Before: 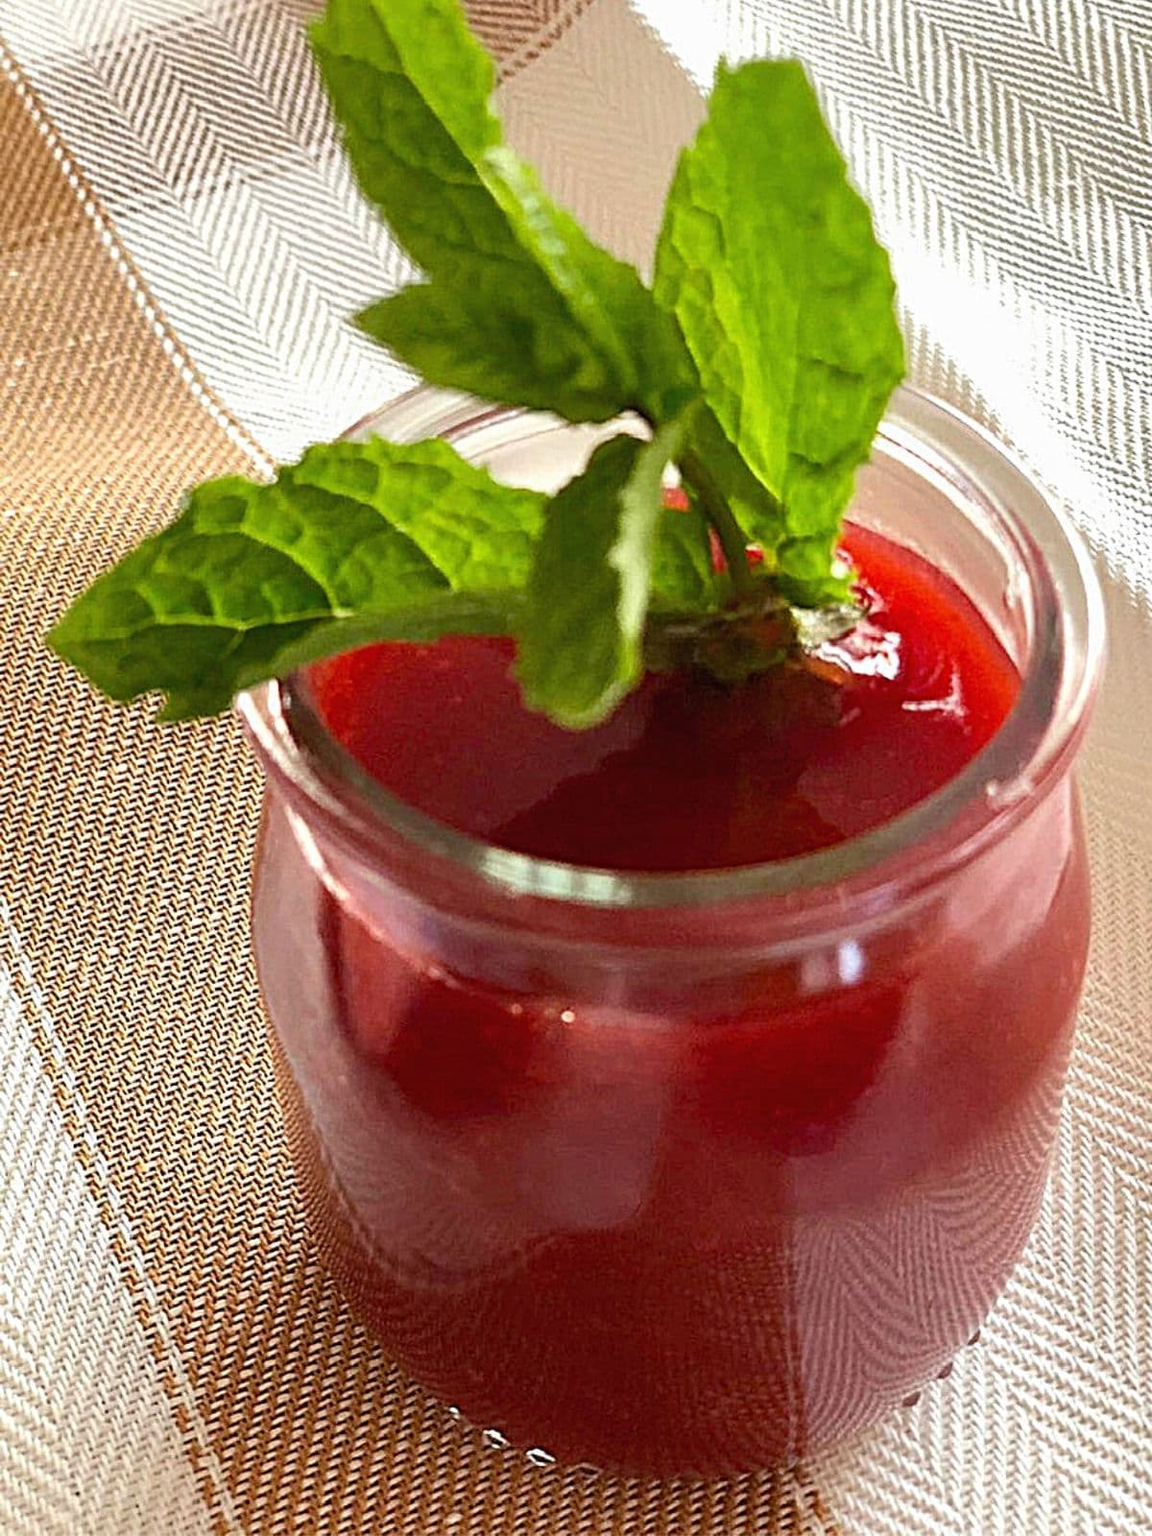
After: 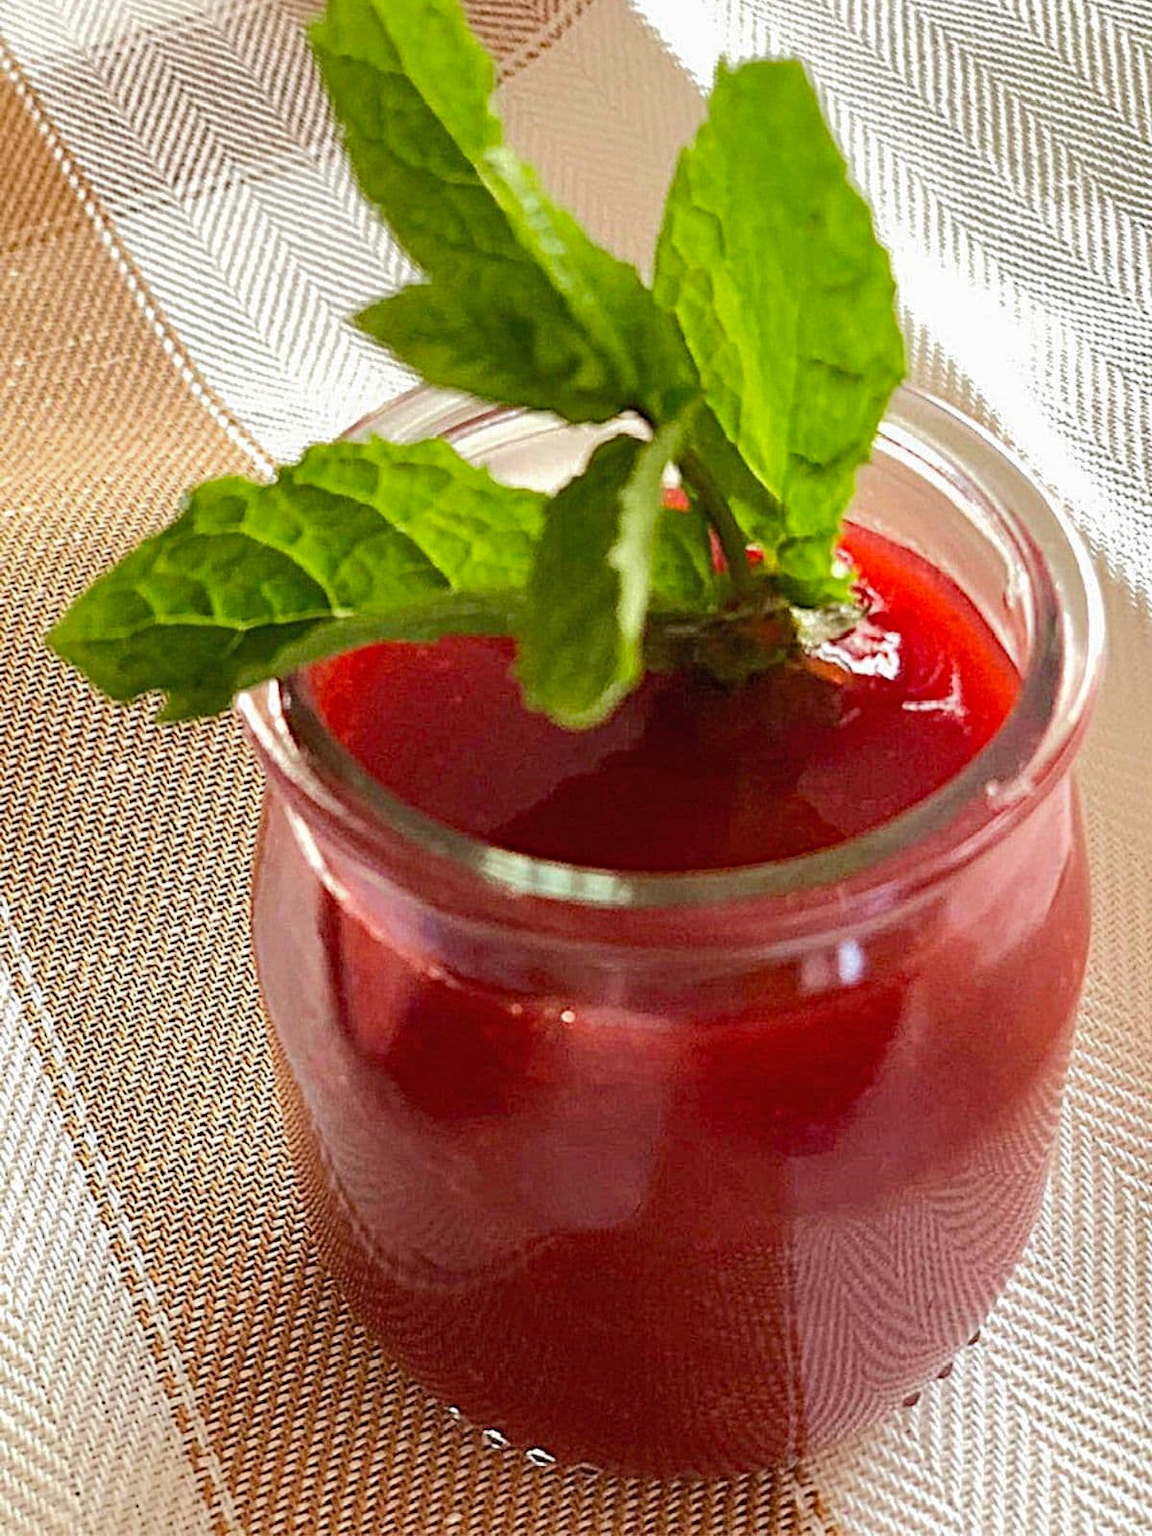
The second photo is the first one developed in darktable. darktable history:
base curve: curves: ch0 [(0, 0) (0.235, 0.266) (0.503, 0.496) (0.786, 0.72) (1, 1)]
haze removal: compatibility mode true, adaptive false
